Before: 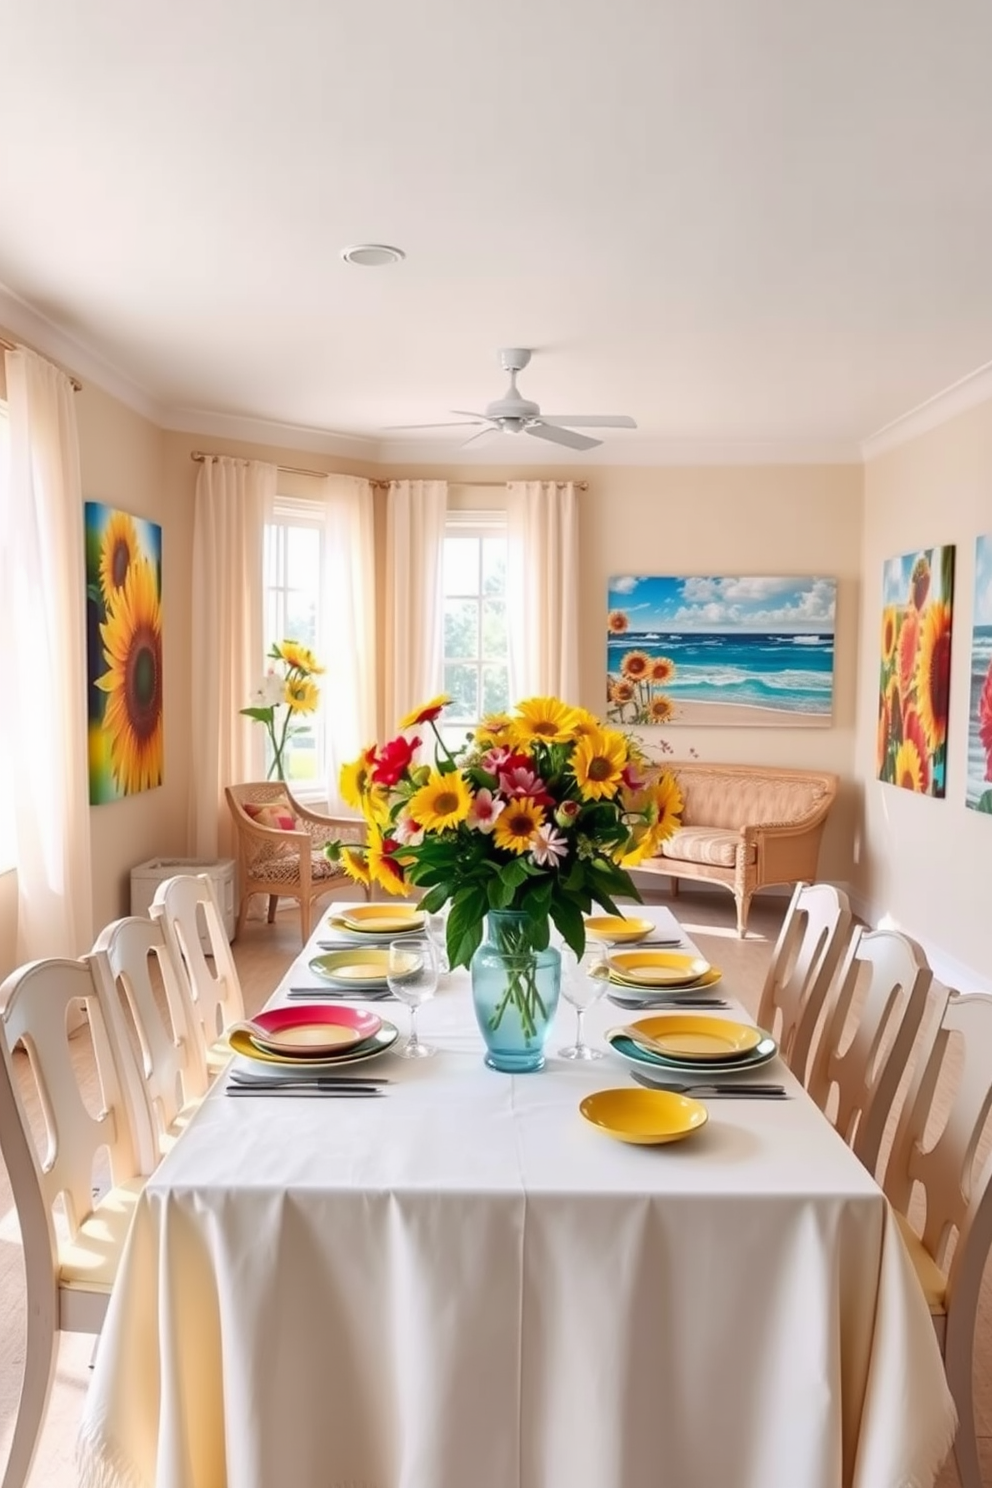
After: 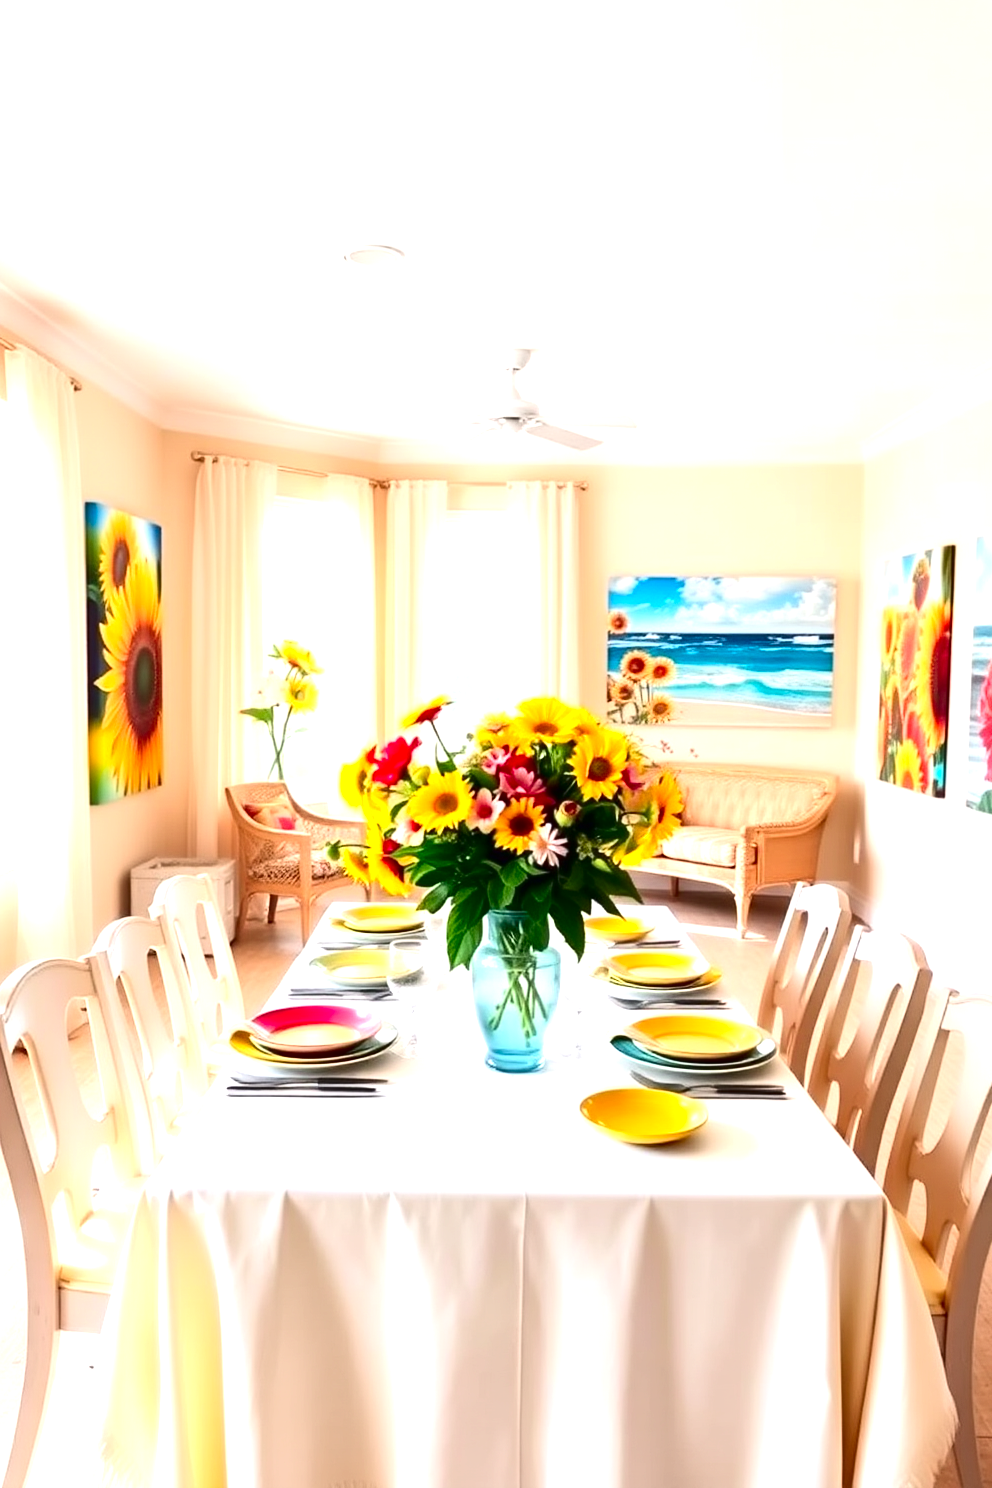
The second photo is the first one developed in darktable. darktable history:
contrast brightness saturation: contrast 0.21, brightness -0.11, saturation 0.21
exposure: black level correction 0, exposure 1.1 EV, compensate exposure bias true, compensate highlight preservation false
